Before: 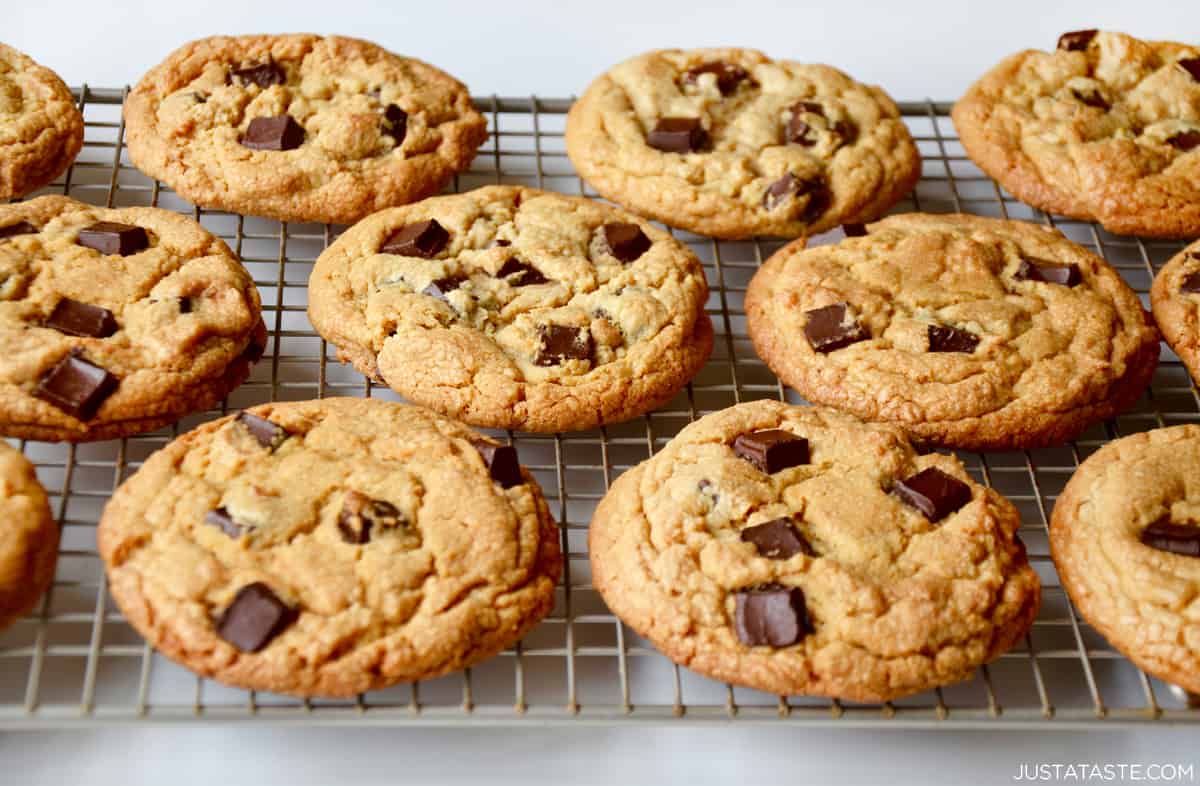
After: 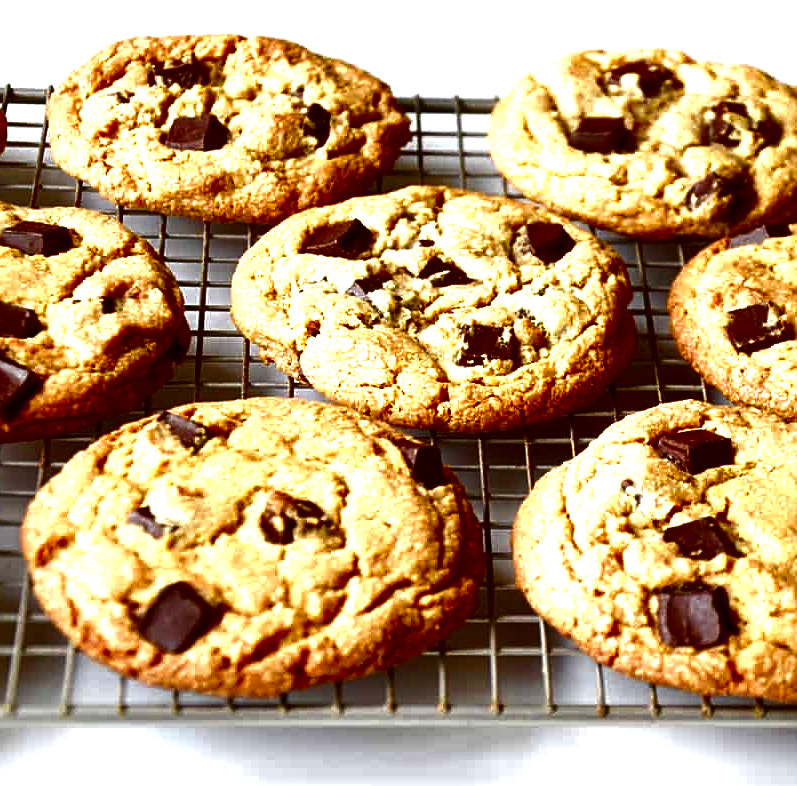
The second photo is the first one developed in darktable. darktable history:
crop and rotate: left 6.498%, right 27.066%
sharpen: on, module defaults
color zones: curves: ch0 [(0.004, 0.305) (0.261, 0.623) (0.389, 0.399) (0.708, 0.571) (0.947, 0.34)]; ch1 [(0.025, 0.645) (0.229, 0.584) (0.326, 0.551) (0.484, 0.262) (0.757, 0.643)]
tone equalizer: -8 EV -0.711 EV, -7 EV -0.736 EV, -6 EV -0.586 EV, -5 EV -0.419 EV, -3 EV 0.389 EV, -2 EV 0.6 EV, -1 EV 0.7 EV, +0 EV 0.775 EV, mask exposure compensation -0.491 EV
contrast brightness saturation: brightness -0.513
